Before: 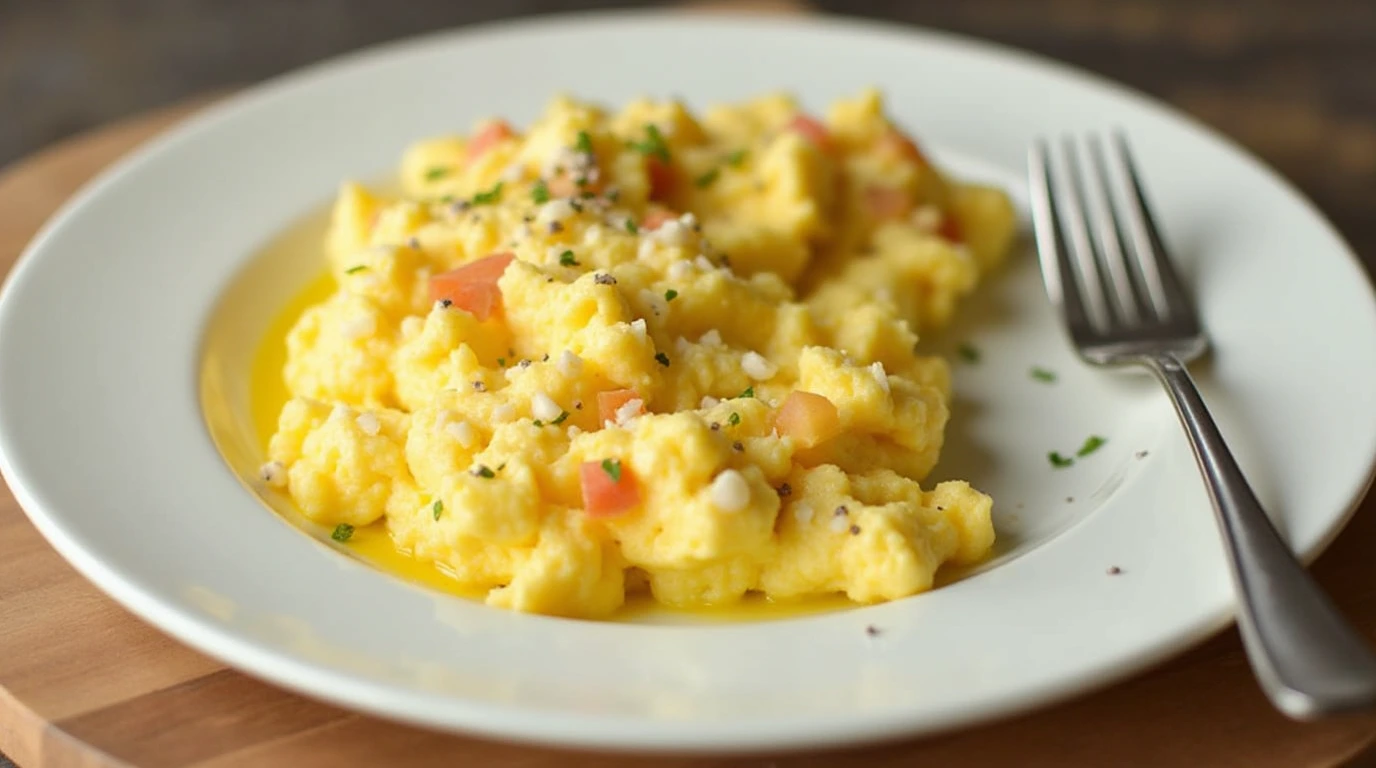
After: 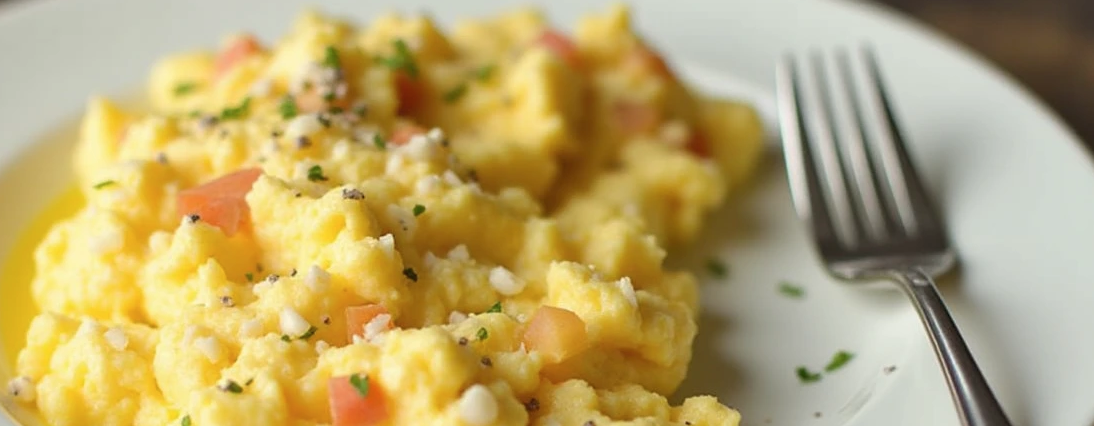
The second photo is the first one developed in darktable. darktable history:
contrast brightness saturation: saturation -0.055
crop: left 18.352%, top 11.105%, right 2.092%, bottom 33.342%
